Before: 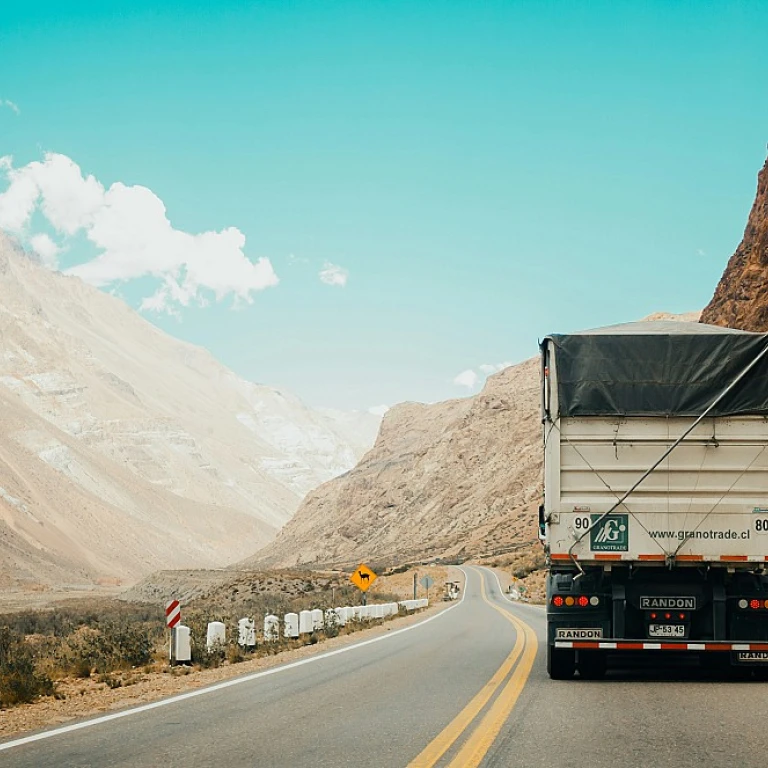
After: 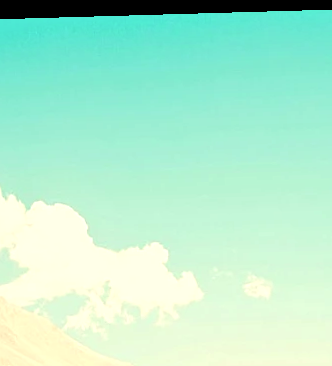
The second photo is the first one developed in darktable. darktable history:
rotate and perspective: rotation -1.77°, lens shift (horizontal) 0.004, automatic cropping off
levels: levels [0.016, 0.484, 0.953]
tone equalizer: -7 EV 0.15 EV, -6 EV 0.6 EV, -5 EV 1.15 EV, -4 EV 1.33 EV, -3 EV 1.15 EV, -2 EV 0.6 EV, -1 EV 0.15 EV, mask exposure compensation -0.5 EV
exposure: exposure 0.258 EV, compensate highlight preservation false
color zones: curves: ch1 [(0.077, 0.436) (0.25, 0.5) (0.75, 0.5)]
crop and rotate: left 10.817%, top 0.062%, right 47.194%, bottom 53.626%
color correction: highlights a* 1.39, highlights b* 17.83
